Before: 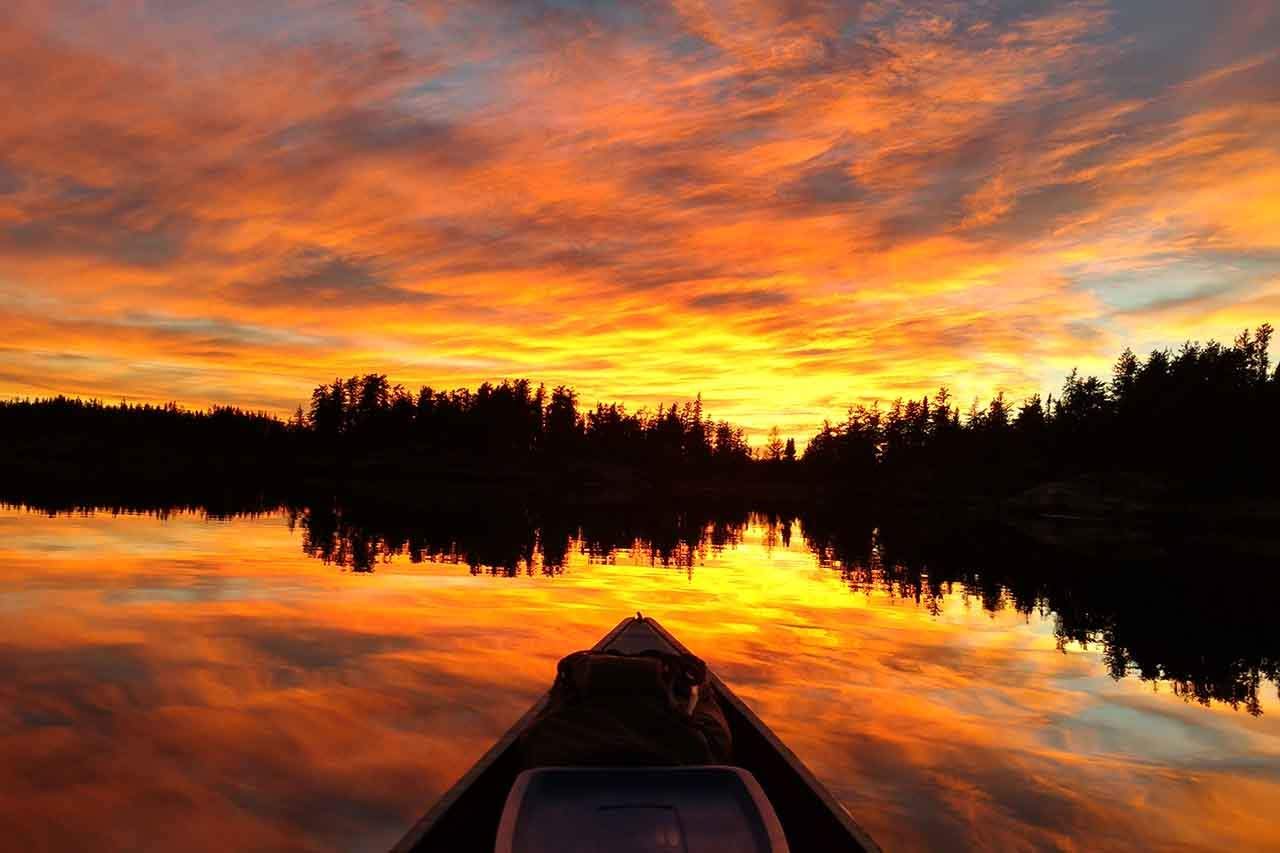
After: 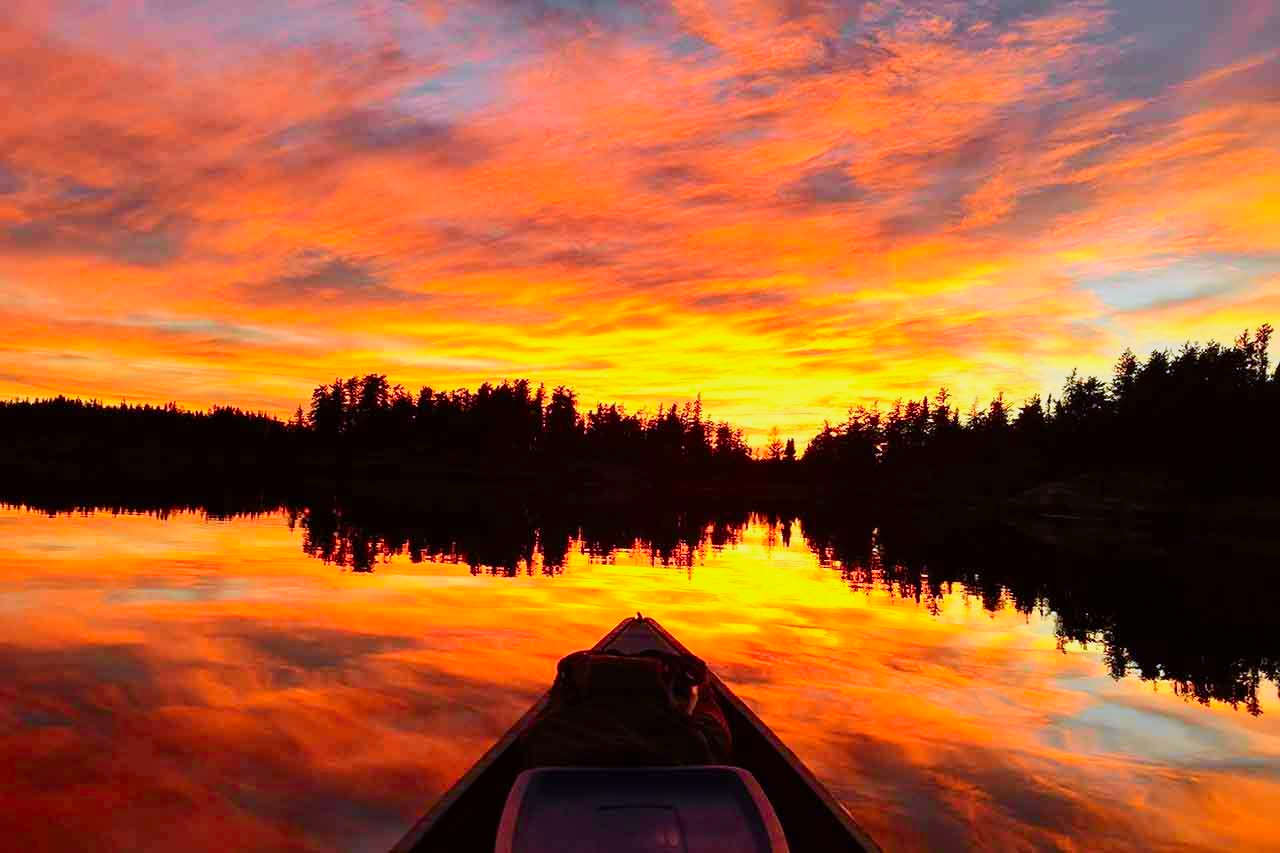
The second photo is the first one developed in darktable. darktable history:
color calibration: output colorfulness [0, 0.315, 0, 0], illuminant as shot in camera, x 0.37, y 0.382, temperature 4318.39 K
tone curve: curves: ch0 [(0, 0) (0.239, 0.248) (0.508, 0.606) (0.826, 0.855) (1, 0.945)]; ch1 [(0, 0) (0.401, 0.42) (0.442, 0.47) (0.492, 0.498) (0.511, 0.516) (0.555, 0.586) (0.681, 0.739) (1, 1)]; ch2 [(0, 0) (0.411, 0.433) (0.5, 0.504) (0.545, 0.574) (1, 1)], color space Lab, independent channels, preserve colors none
